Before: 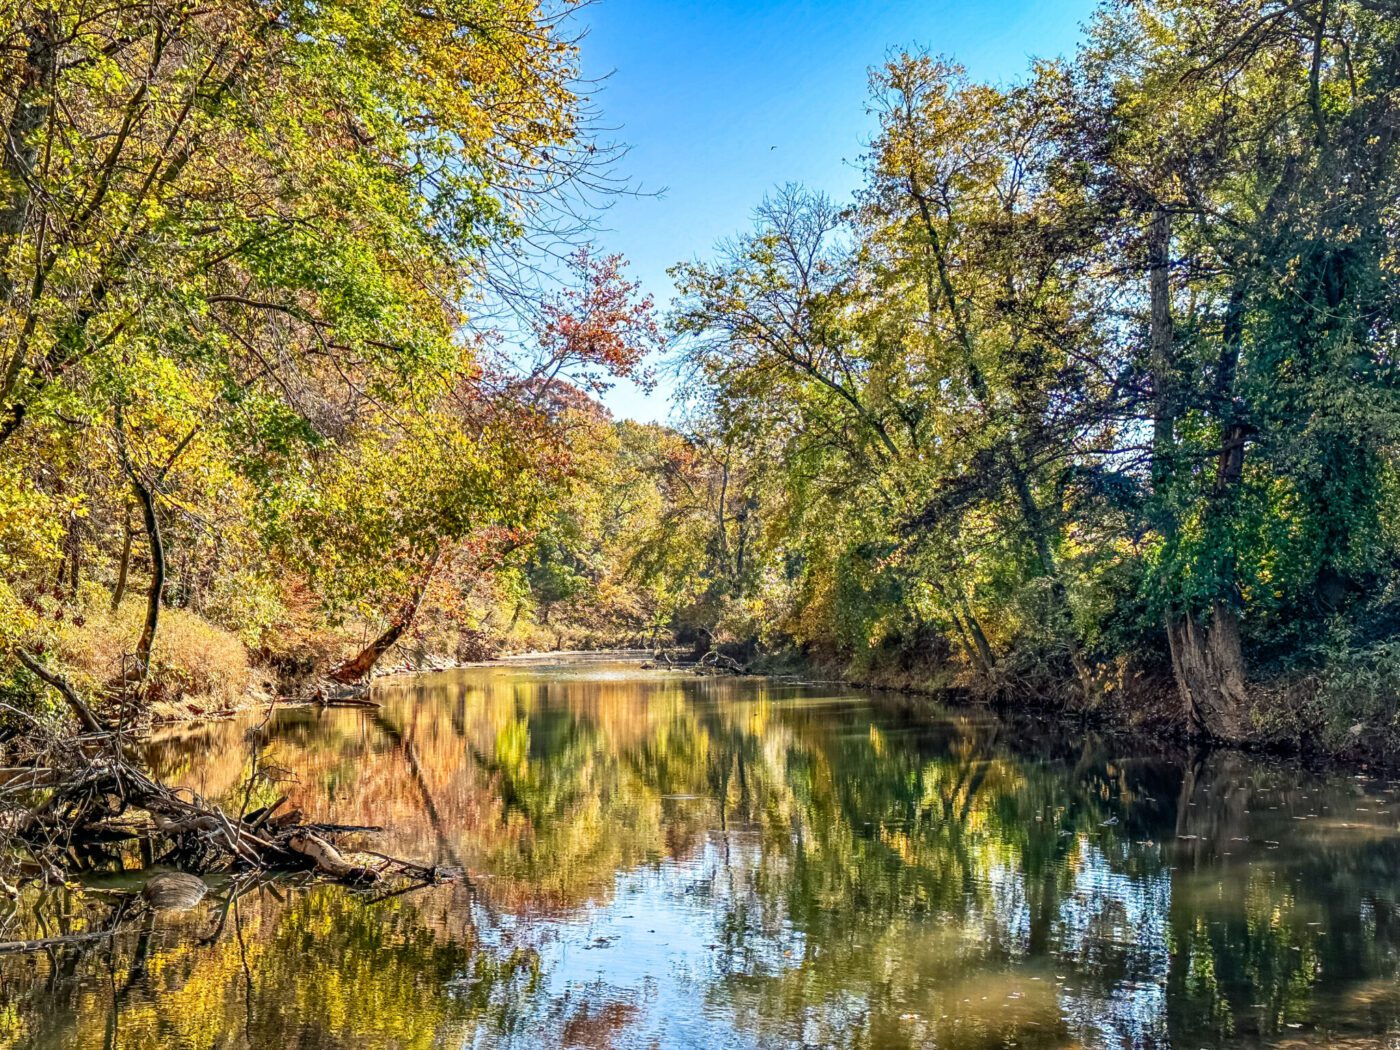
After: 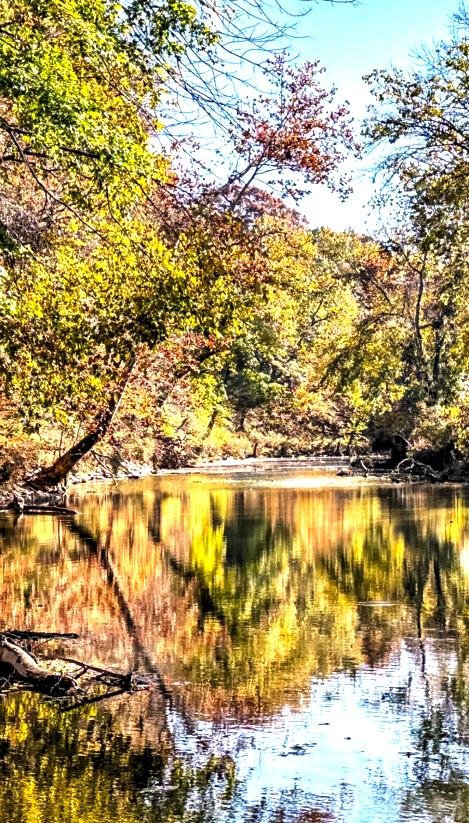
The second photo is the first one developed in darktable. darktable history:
color balance: contrast 8.5%, output saturation 105%
white balance: red 1.05, blue 1.072
crop and rotate: left 21.77%, top 18.528%, right 44.676%, bottom 2.997%
levels: levels [0.129, 0.519, 0.867]
